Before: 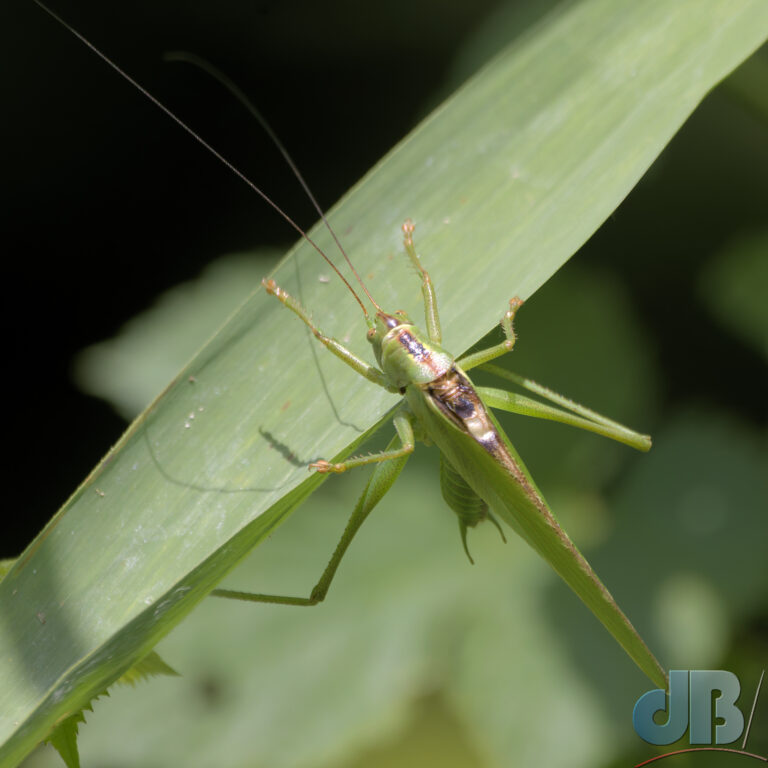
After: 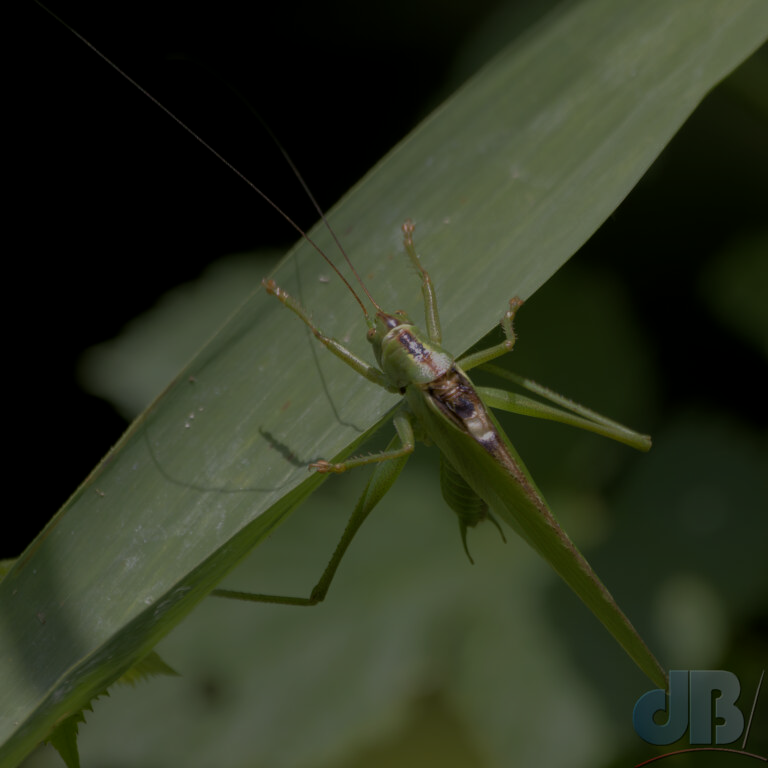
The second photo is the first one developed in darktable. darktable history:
tone equalizer: -8 EV -2 EV, -7 EV -1.97 EV, -6 EV -2 EV, -5 EV -1.99 EV, -4 EV -1.97 EV, -3 EV -1.99 EV, -2 EV -1.99 EV, -1 EV -1.62 EV, +0 EV -1.99 EV, edges refinement/feathering 500, mask exposure compensation -1.57 EV, preserve details no
exposure: black level correction 0.005, exposure 0.017 EV, compensate exposure bias true, compensate highlight preservation false
